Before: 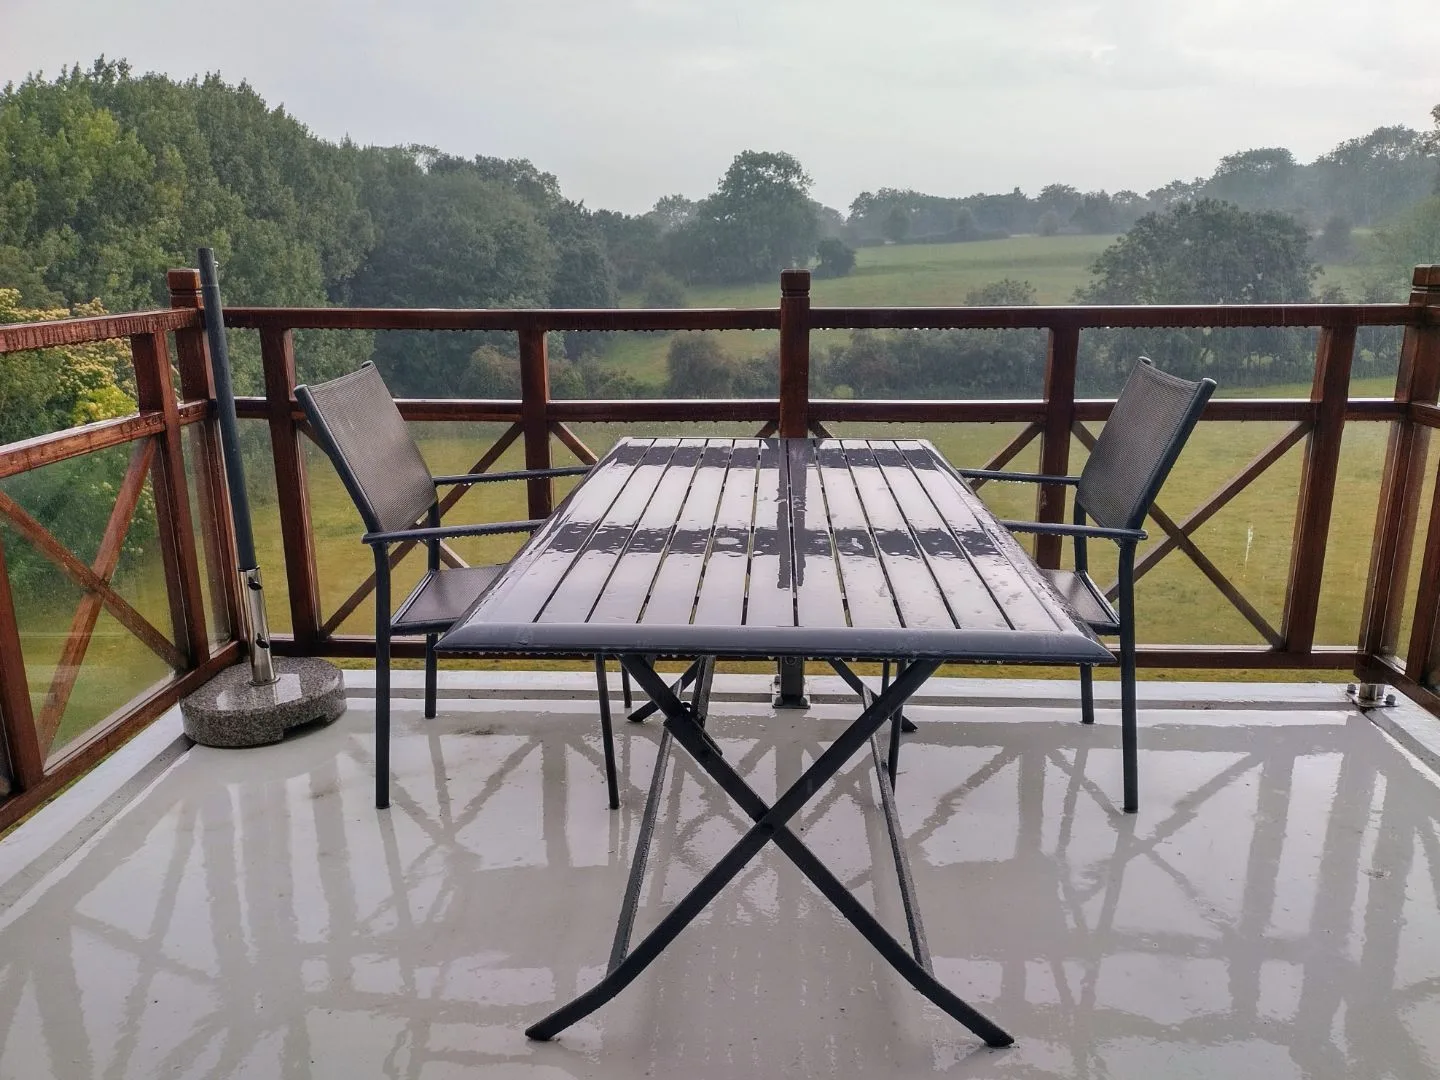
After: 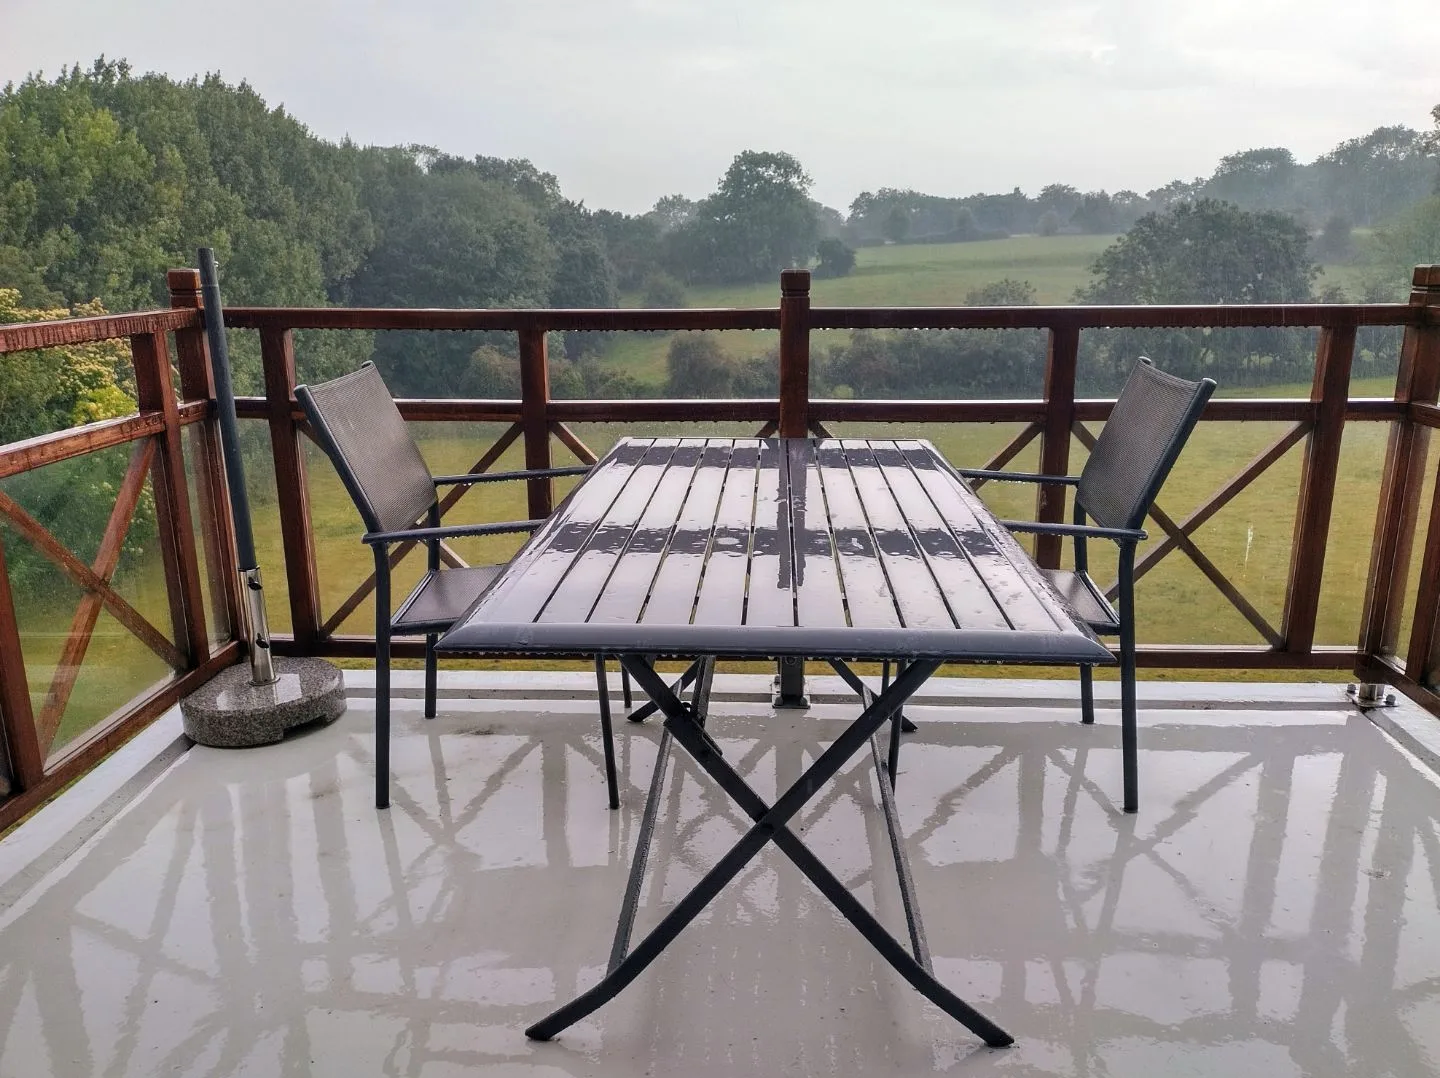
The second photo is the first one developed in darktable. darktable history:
levels: mode automatic, black 0.023%, white 99.97%, levels [0.062, 0.494, 0.925]
crop: top 0.05%, bottom 0.098%
